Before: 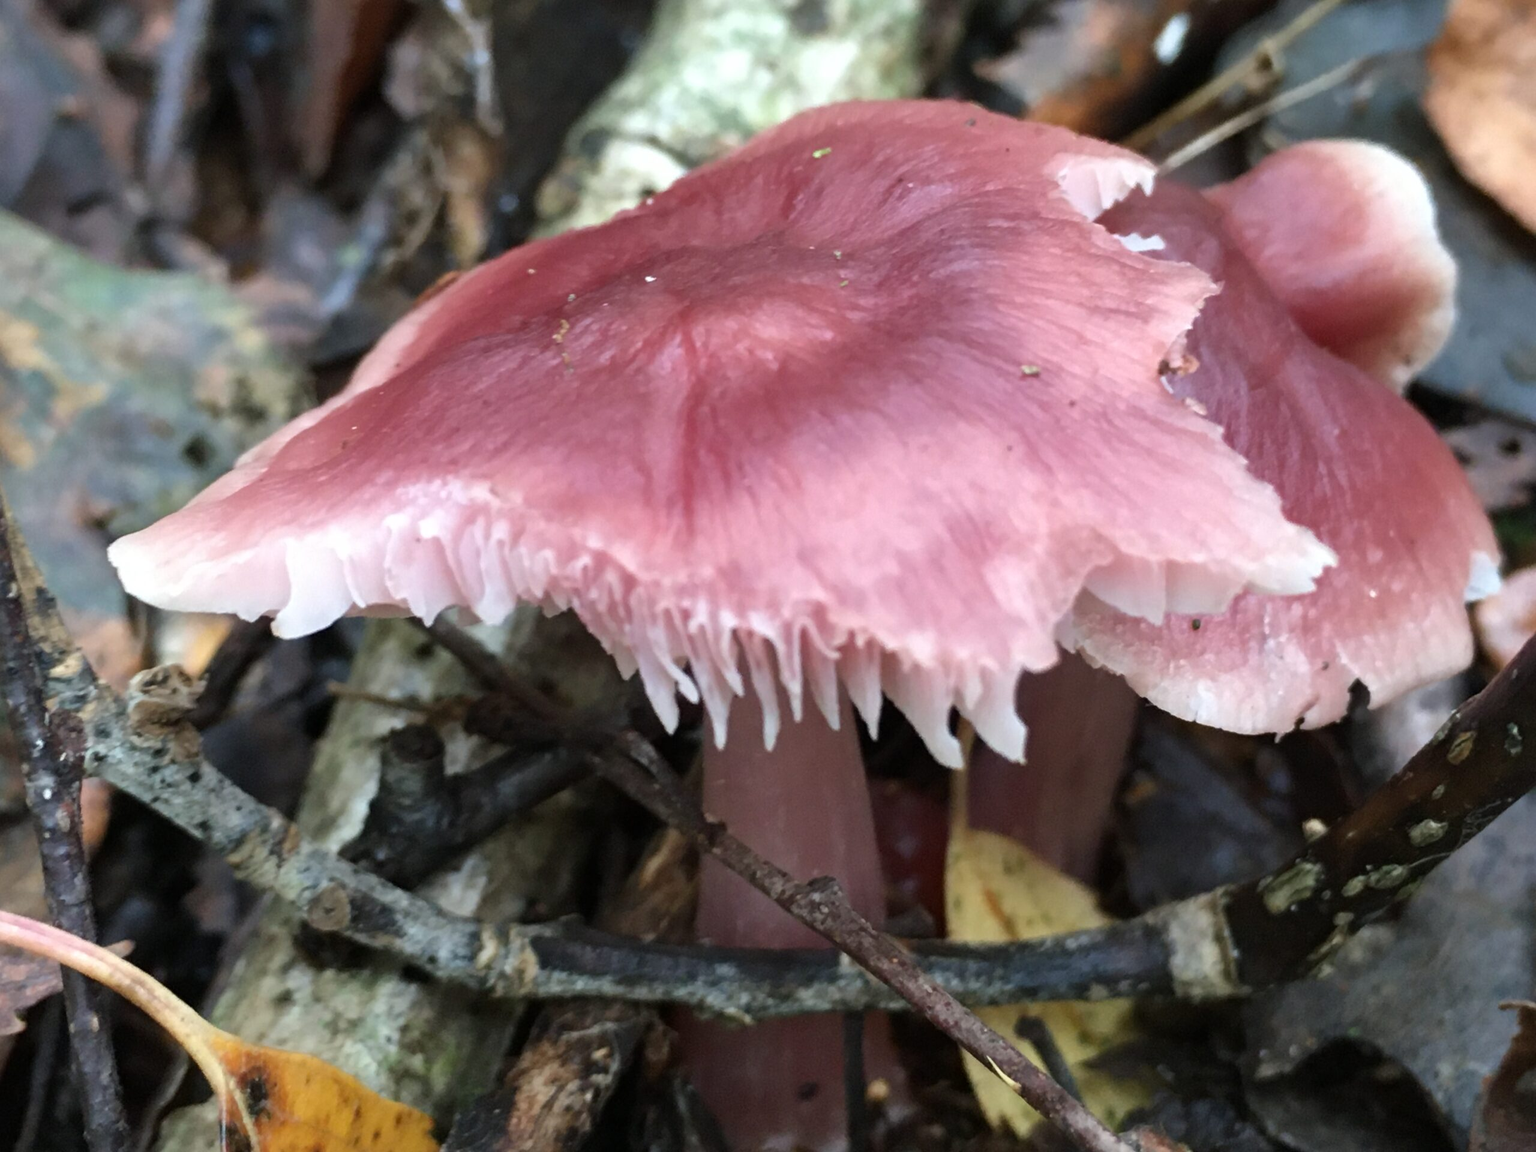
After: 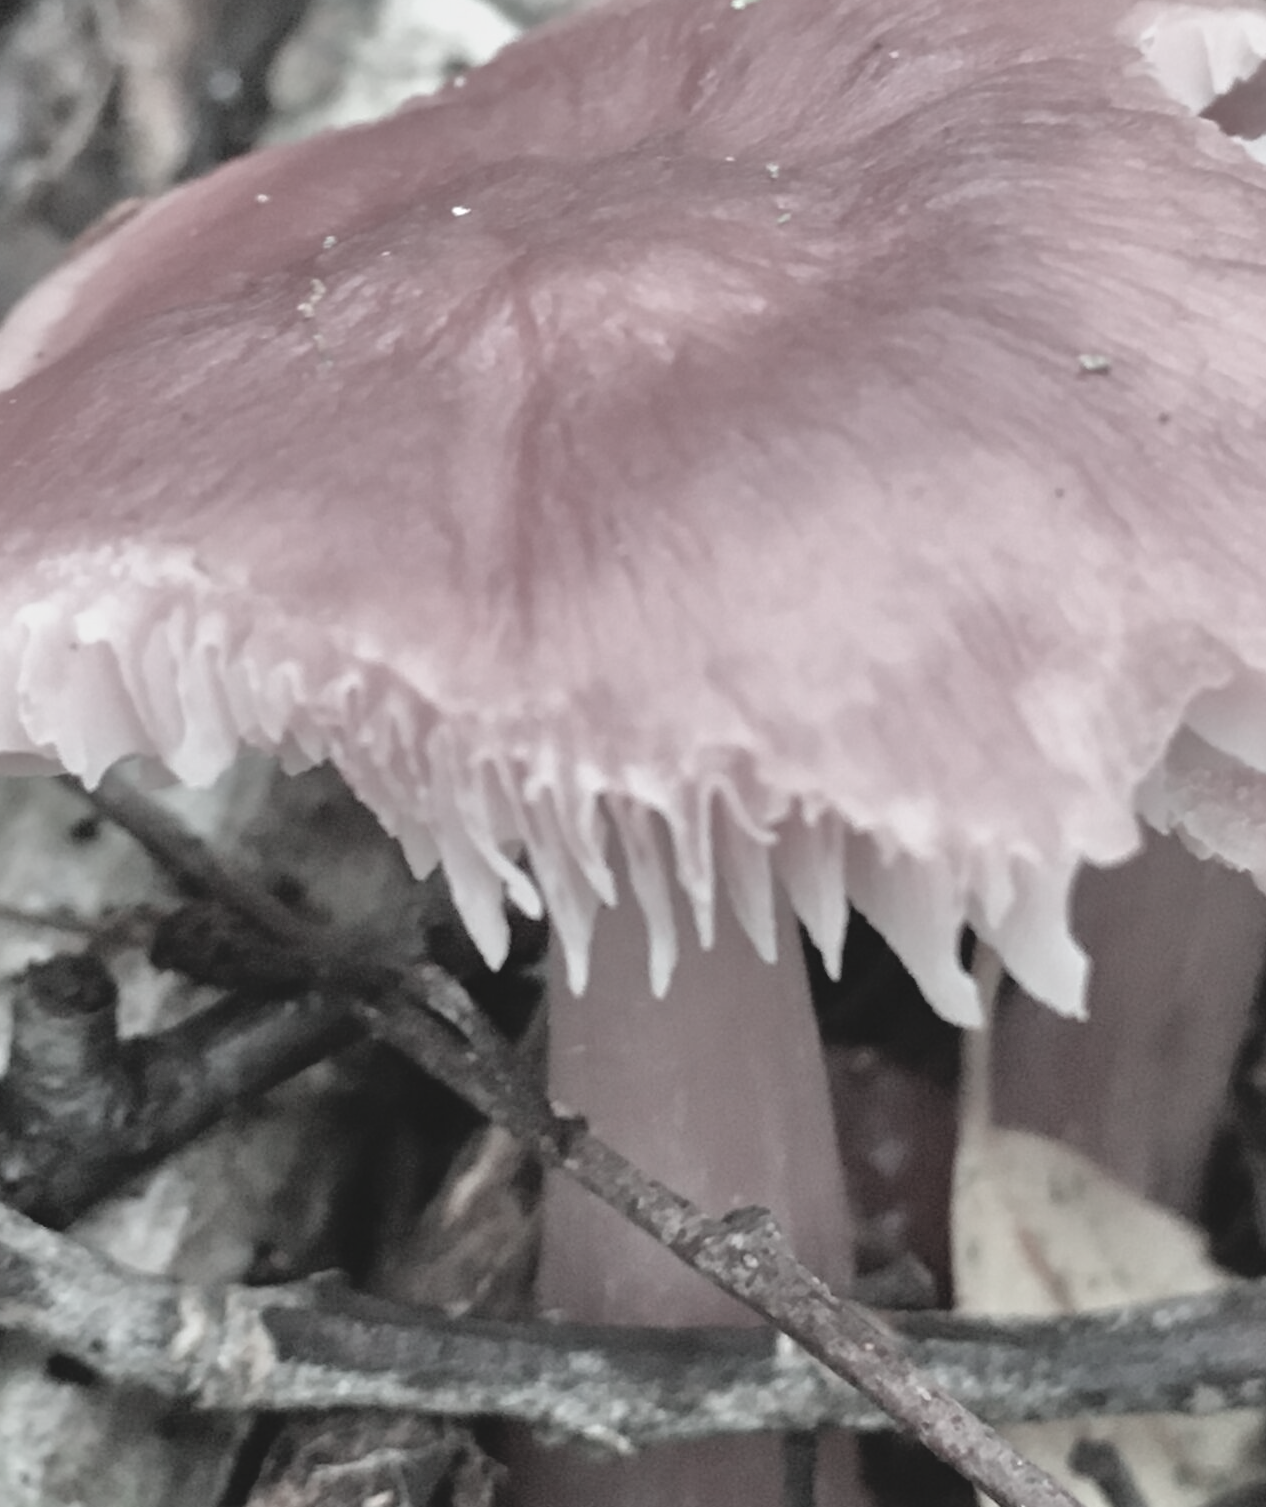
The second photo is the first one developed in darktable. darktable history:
crop and rotate: angle 0.02°, left 24.353%, top 13.219%, right 26.156%, bottom 8.224%
tone equalizer: -7 EV 0.15 EV, -6 EV 0.6 EV, -5 EV 1.15 EV, -4 EV 1.33 EV, -3 EV 1.15 EV, -2 EV 0.6 EV, -1 EV 0.15 EV, mask exposure compensation -0.5 EV
color contrast: green-magenta contrast 0.3, blue-yellow contrast 0.15
contrast brightness saturation: contrast -0.15, brightness 0.05, saturation -0.12
